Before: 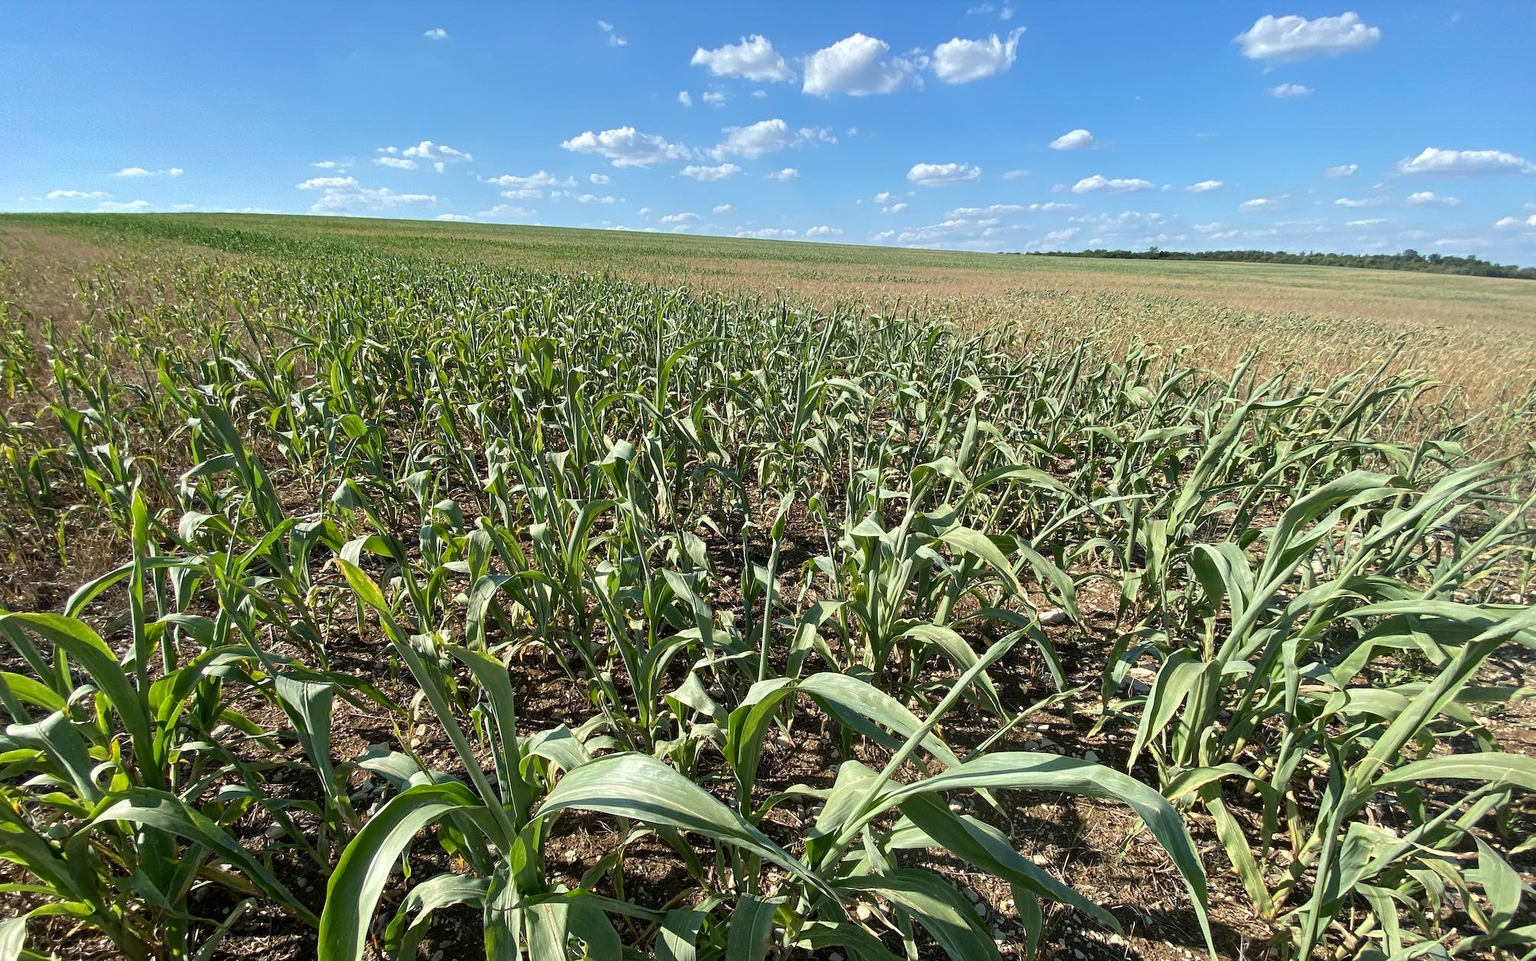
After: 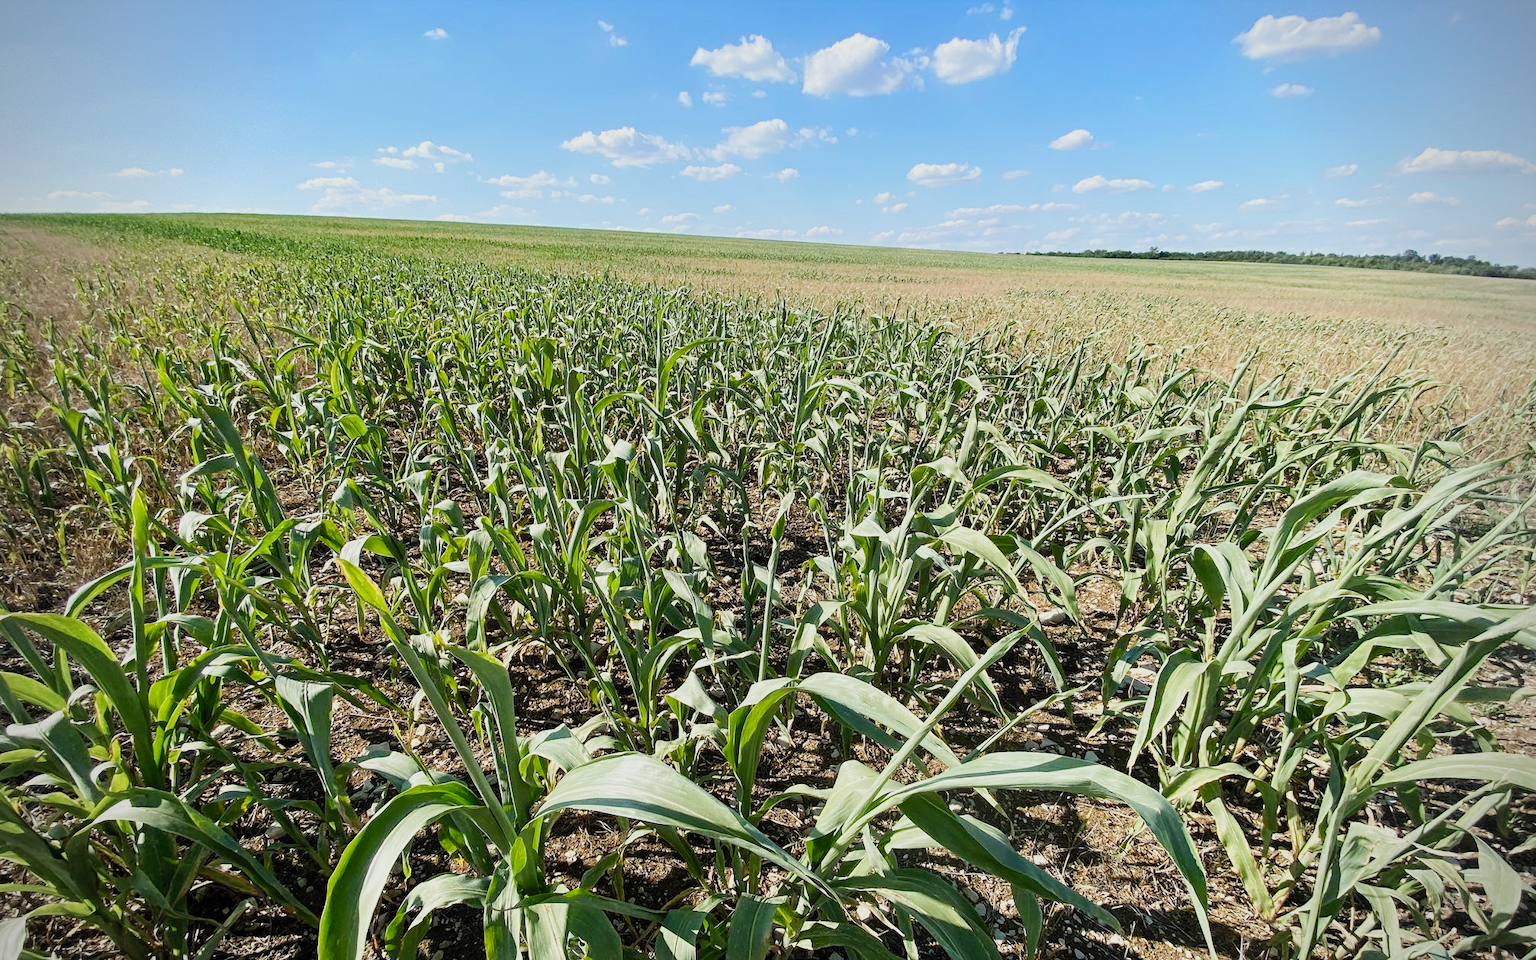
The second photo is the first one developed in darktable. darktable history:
filmic rgb: black relative exposure -7.98 EV, white relative exposure 3.96 EV, hardness 4.16, contrast 0.987, preserve chrominance no, color science v5 (2021), contrast in shadows safe, contrast in highlights safe
vignetting: on, module defaults
contrast brightness saturation: contrast 0.198, brightness 0.168, saturation 0.219
